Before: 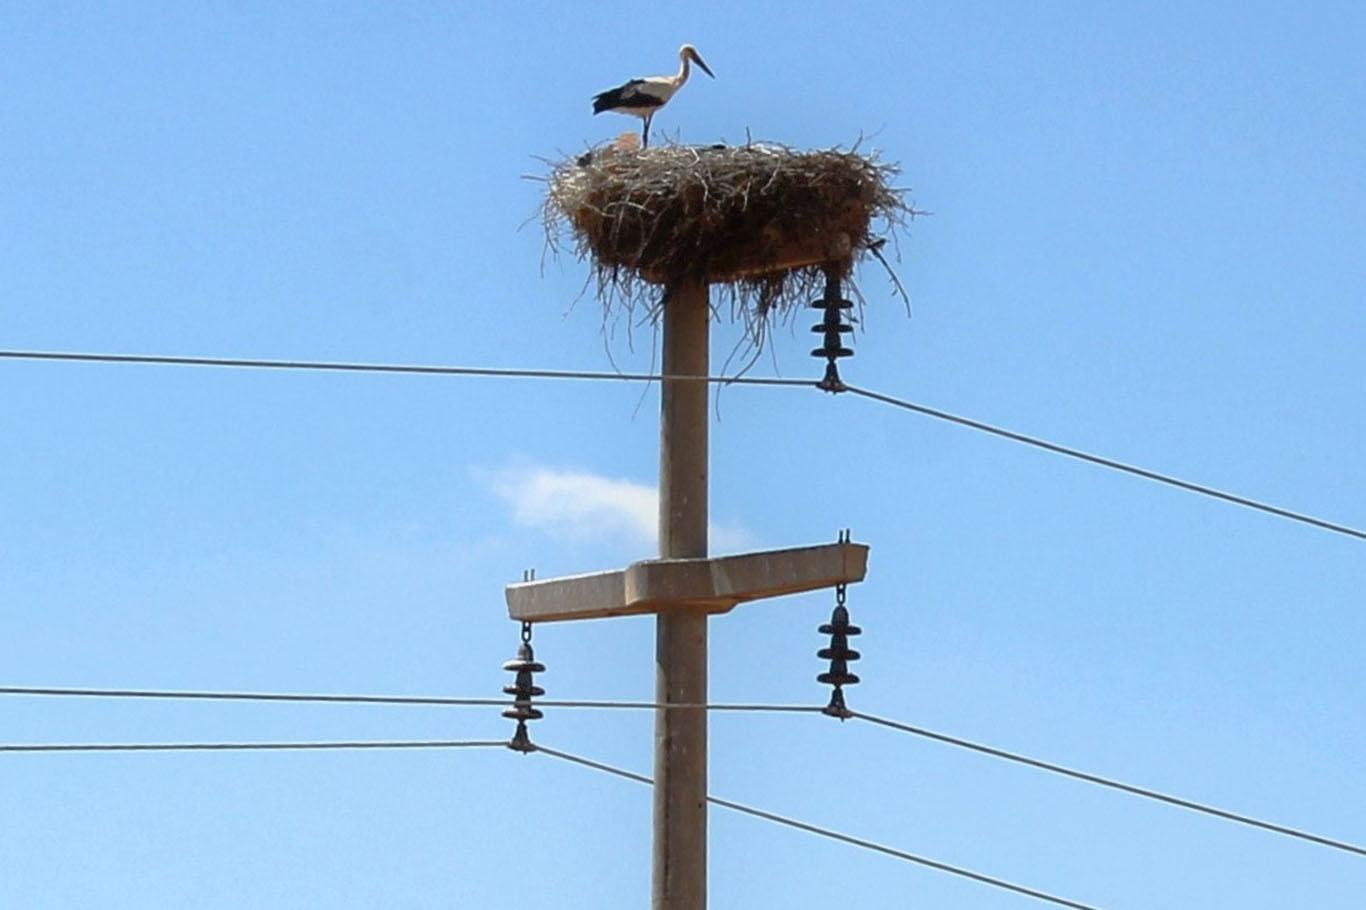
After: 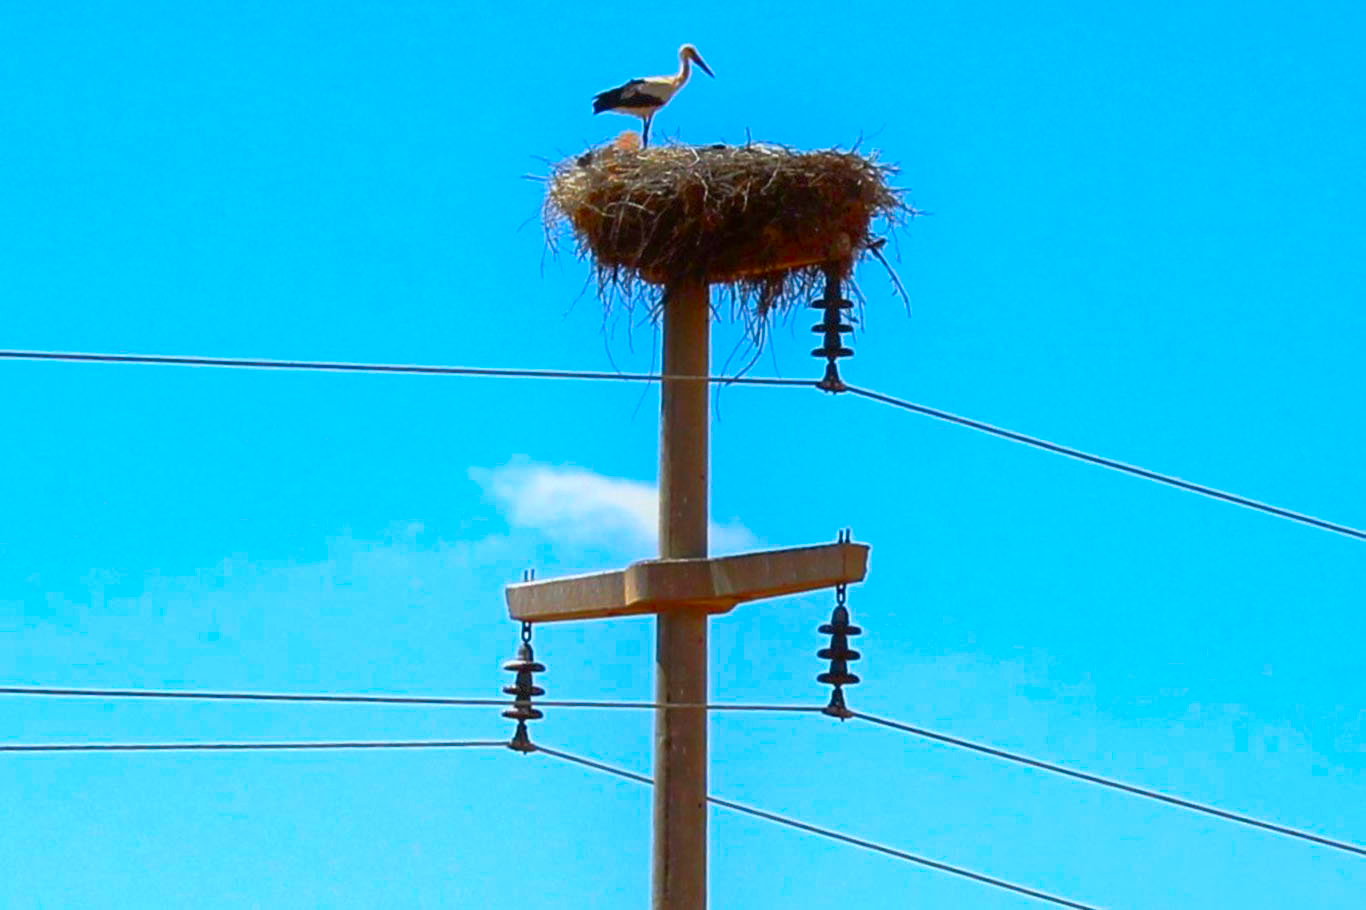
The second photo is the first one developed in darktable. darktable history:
color correction: highlights b* -0.036, saturation 2.2
tone curve: curves: ch0 [(0, 0) (0.003, 0.003) (0.011, 0.01) (0.025, 0.023) (0.044, 0.042) (0.069, 0.065) (0.1, 0.094) (0.136, 0.128) (0.177, 0.167) (0.224, 0.211) (0.277, 0.261) (0.335, 0.315) (0.399, 0.375) (0.468, 0.441) (0.543, 0.543) (0.623, 0.623) (0.709, 0.709) (0.801, 0.801) (0.898, 0.898) (1, 1)], preserve colors none
